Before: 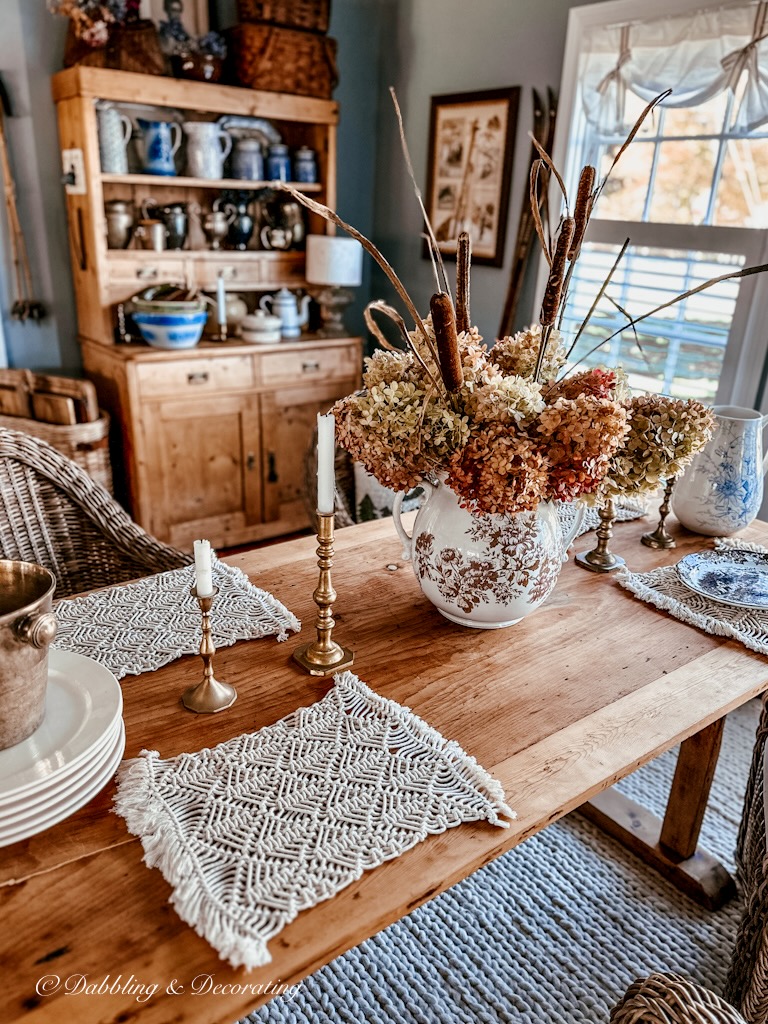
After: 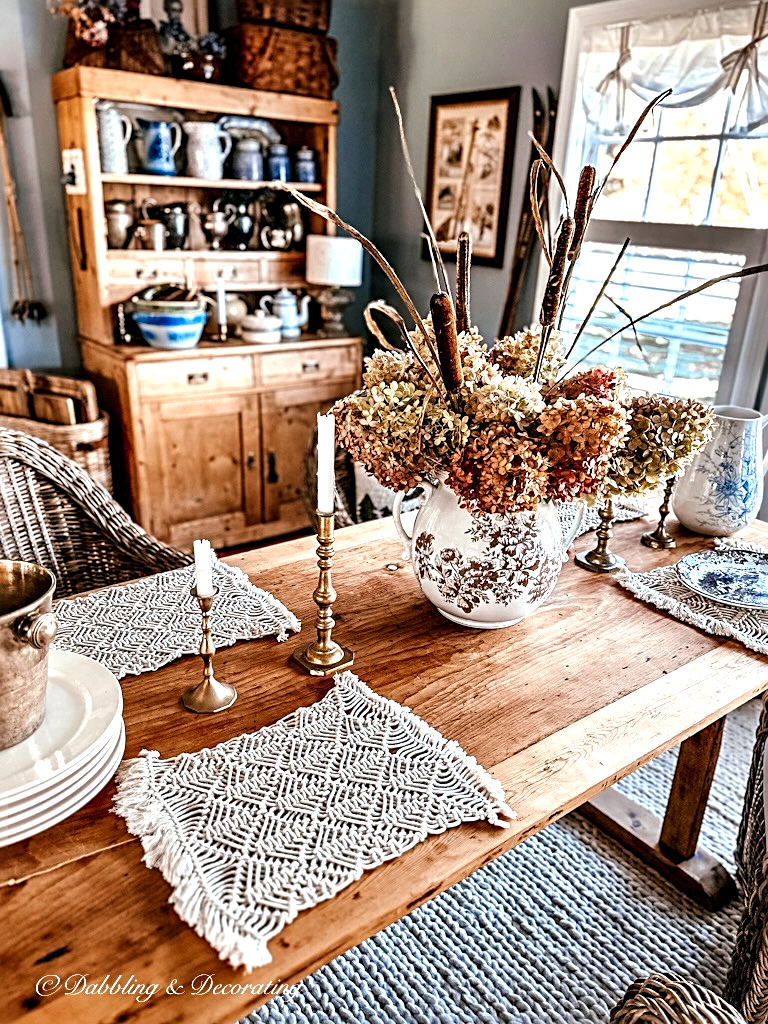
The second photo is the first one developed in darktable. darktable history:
tone equalizer: -8 EV -0.764 EV, -7 EV -0.719 EV, -6 EV -0.619 EV, -5 EV -0.369 EV, -3 EV 0.385 EV, -2 EV 0.6 EV, -1 EV 0.689 EV, +0 EV 0.762 EV
sharpen: radius 3.111
shadows and highlights: shadows 47.47, highlights -42.3, soften with gaussian
